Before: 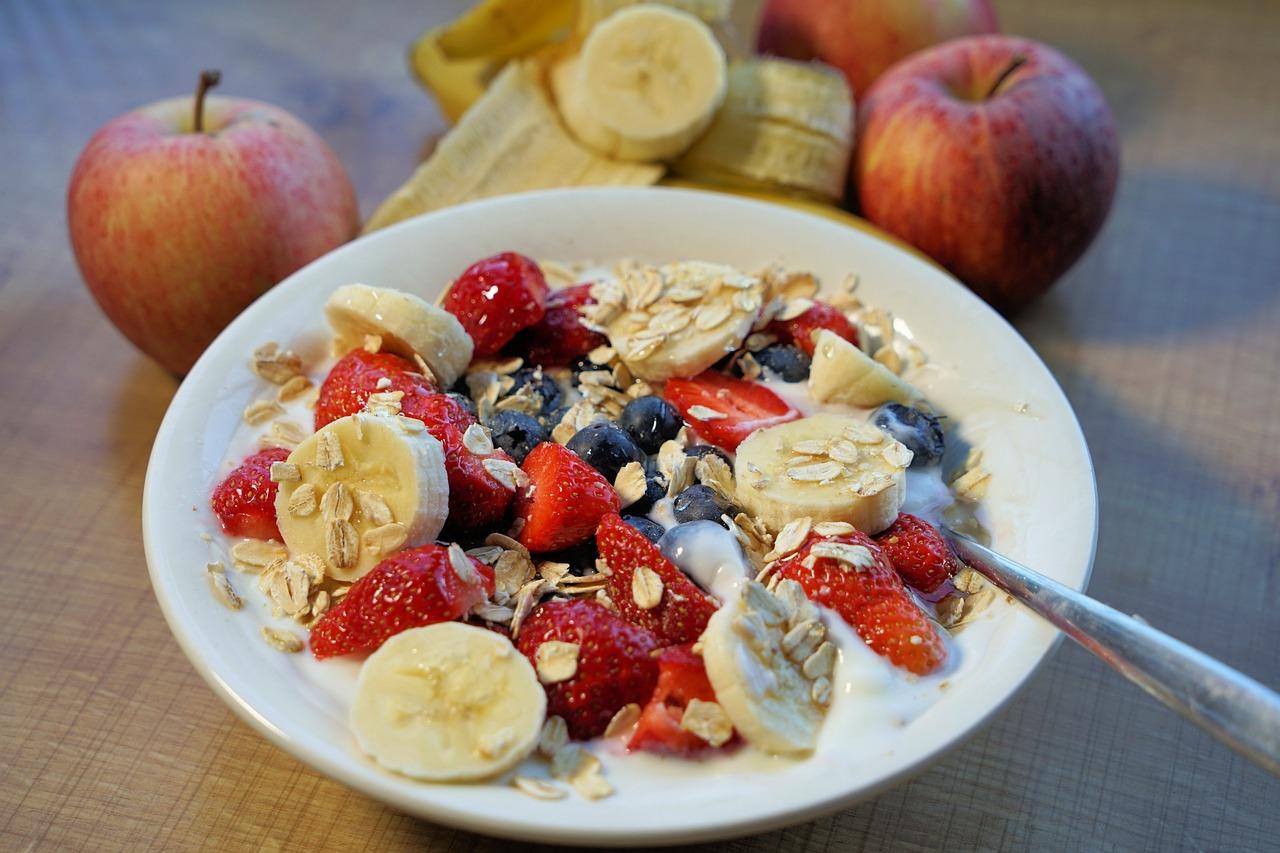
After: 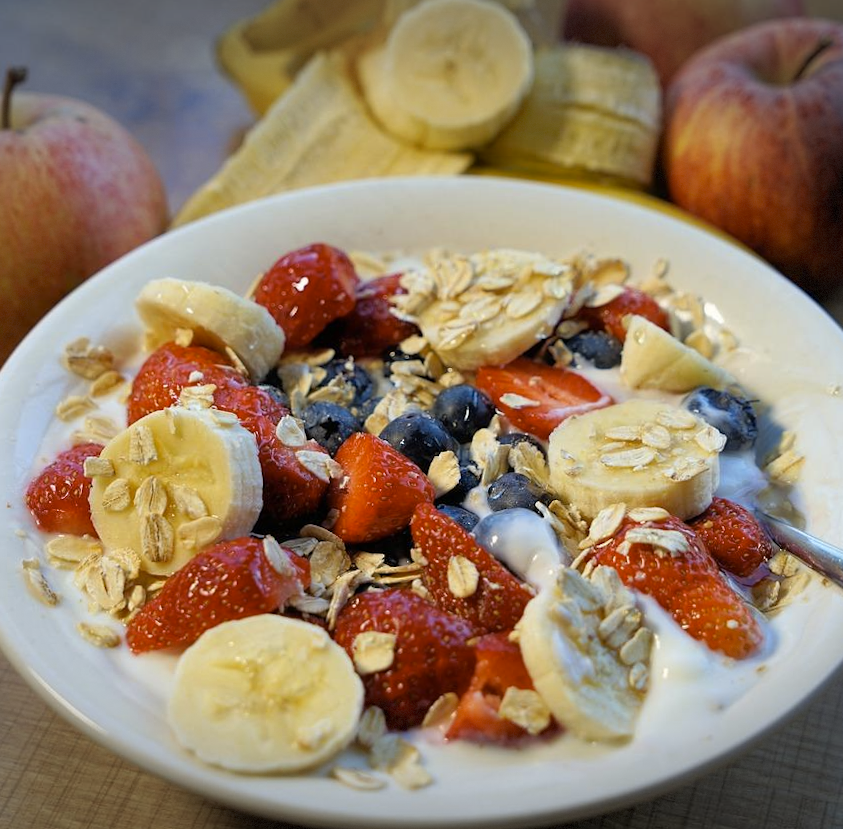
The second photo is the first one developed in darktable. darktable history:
color contrast: green-magenta contrast 0.8, blue-yellow contrast 1.1, unbound 0
vignetting: fall-off start 100%, brightness -0.406, saturation -0.3, width/height ratio 1.324, dithering 8-bit output, unbound false
rotate and perspective: rotation -1°, crop left 0.011, crop right 0.989, crop top 0.025, crop bottom 0.975
crop and rotate: left 14.292%, right 19.041%
